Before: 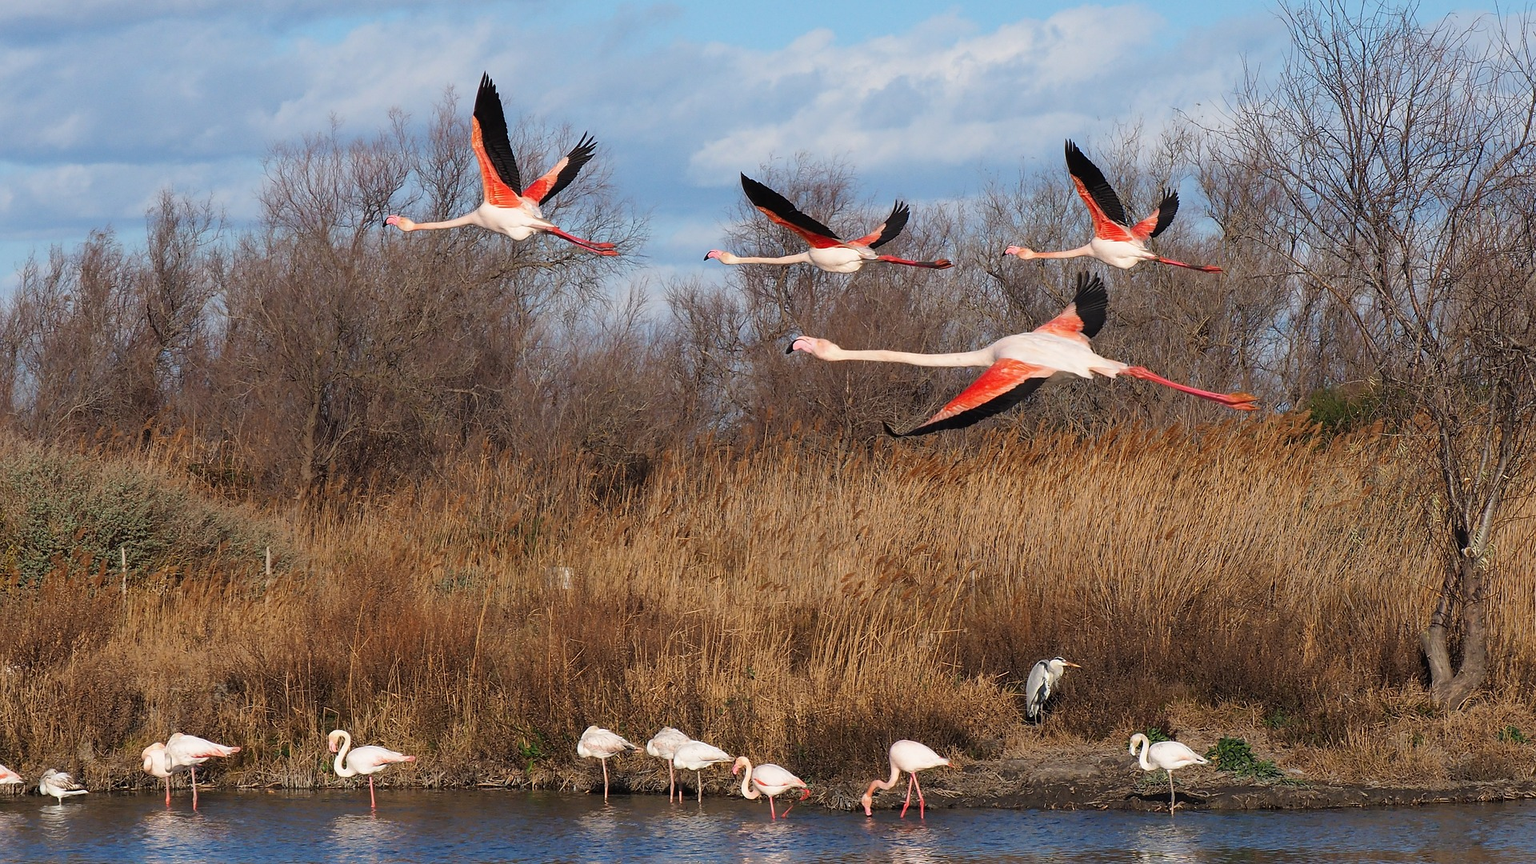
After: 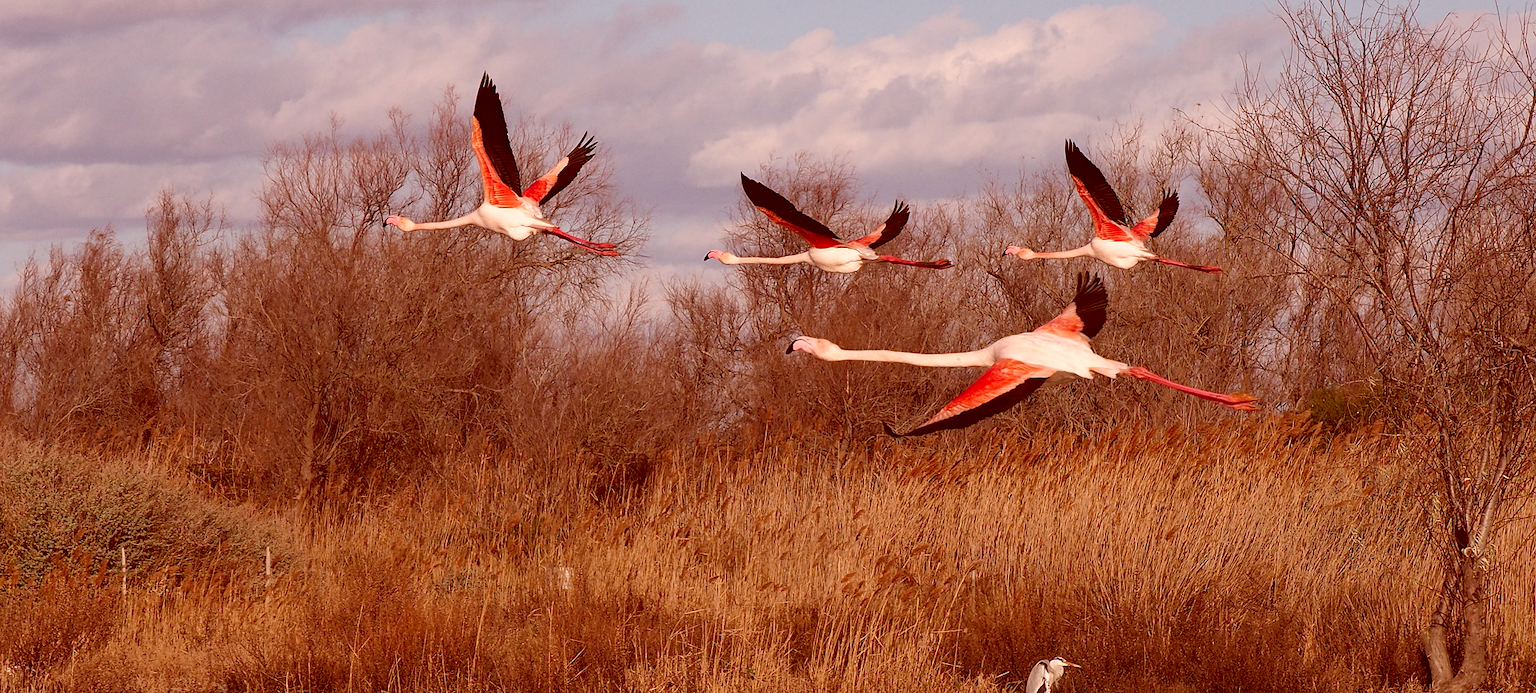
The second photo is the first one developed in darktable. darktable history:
color correction: highlights a* 9.23, highlights b* 8.89, shadows a* 39.31, shadows b* 39.74, saturation 0.819
exposure: compensate highlight preservation false
haze removal: compatibility mode true, adaptive false
crop: bottom 19.644%
